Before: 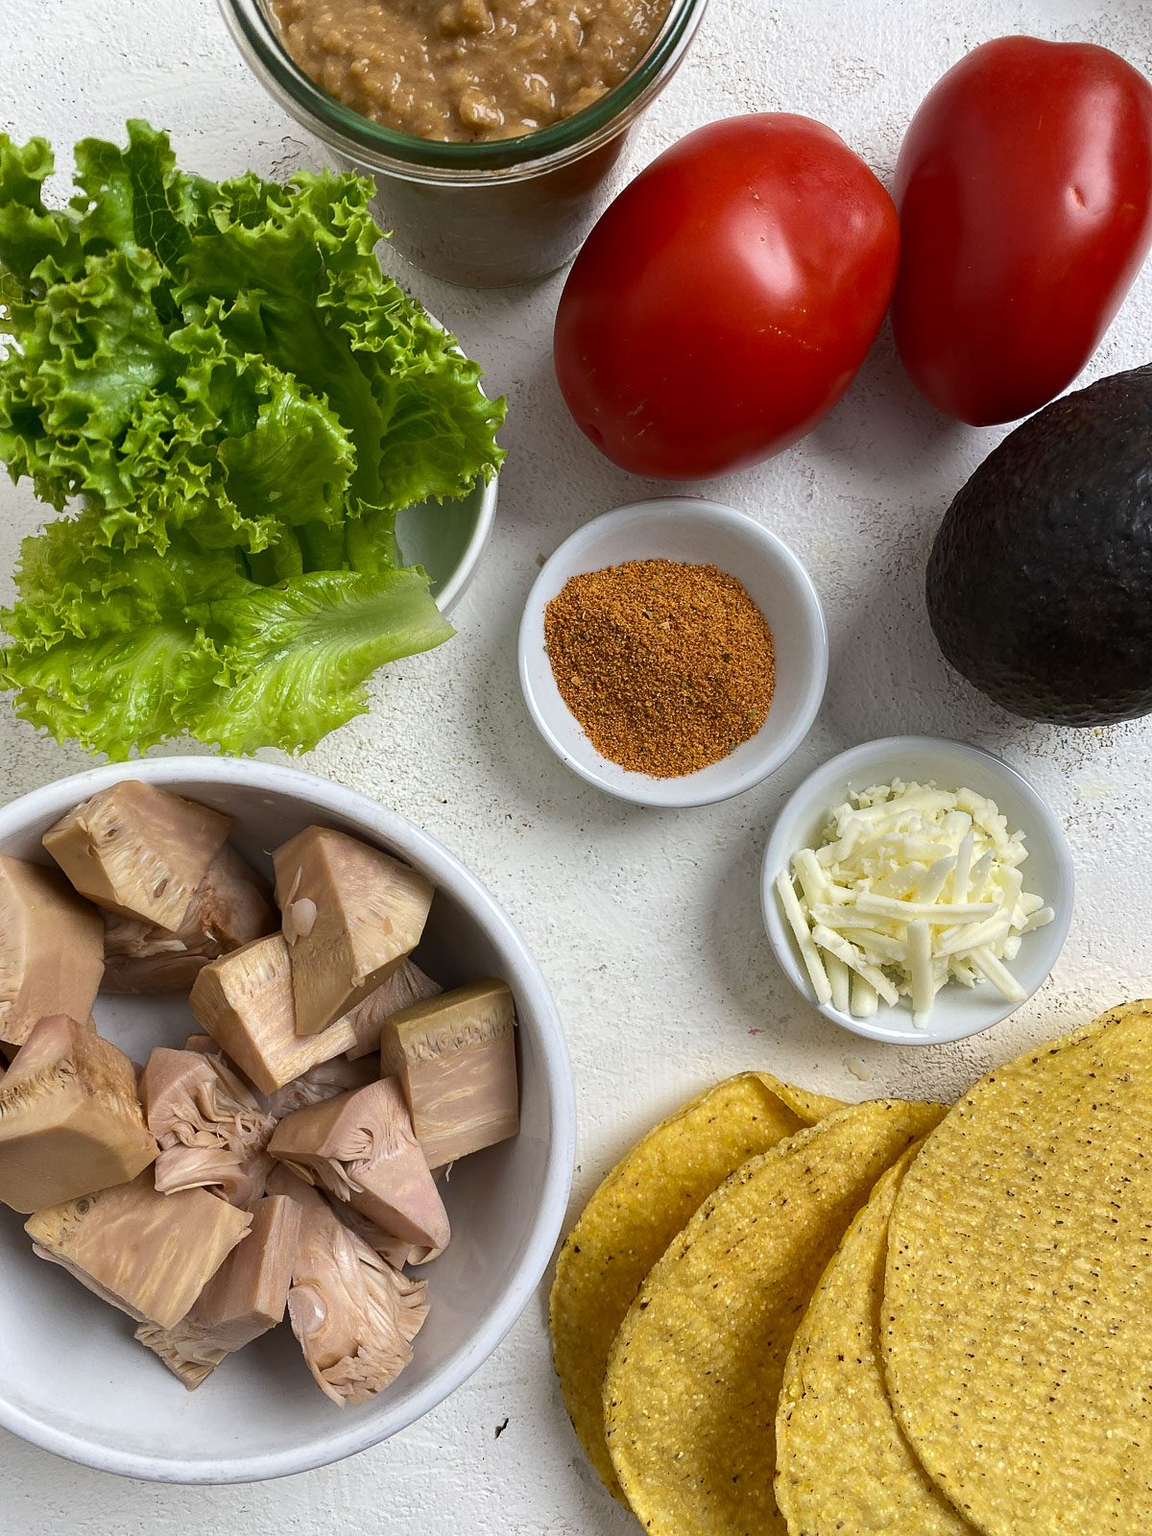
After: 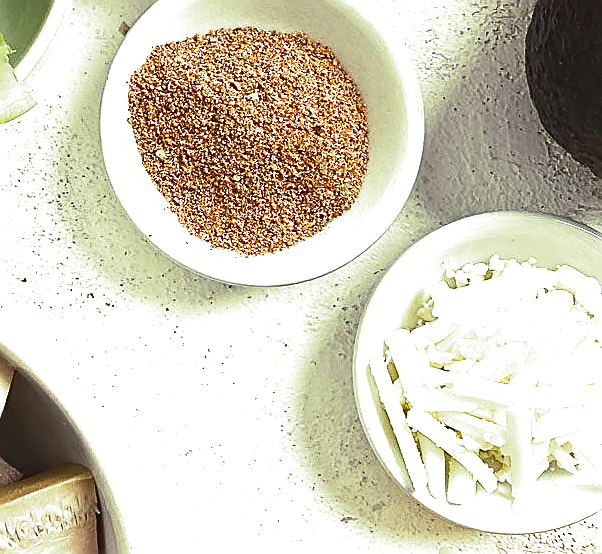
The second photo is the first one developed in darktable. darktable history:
crop: left 36.607%, top 34.735%, right 13.146%, bottom 30.611%
split-toning: shadows › hue 290.82°, shadows › saturation 0.34, highlights › saturation 0.38, balance 0, compress 50%
exposure: black level correction 0, exposure 1 EV, compensate highlight preservation false
sharpen: amount 0.901
tone equalizer: -8 EV -0.75 EV, -7 EV -0.7 EV, -6 EV -0.6 EV, -5 EV -0.4 EV, -3 EV 0.4 EV, -2 EV 0.6 EV, -1 EV 0.7 EV, +0 EV 0.75 EV, edges refinement/feathering 500, mask exposure compensation -1.57 EV, preserve details no
contrast brightness saturation: contrast -0.11
